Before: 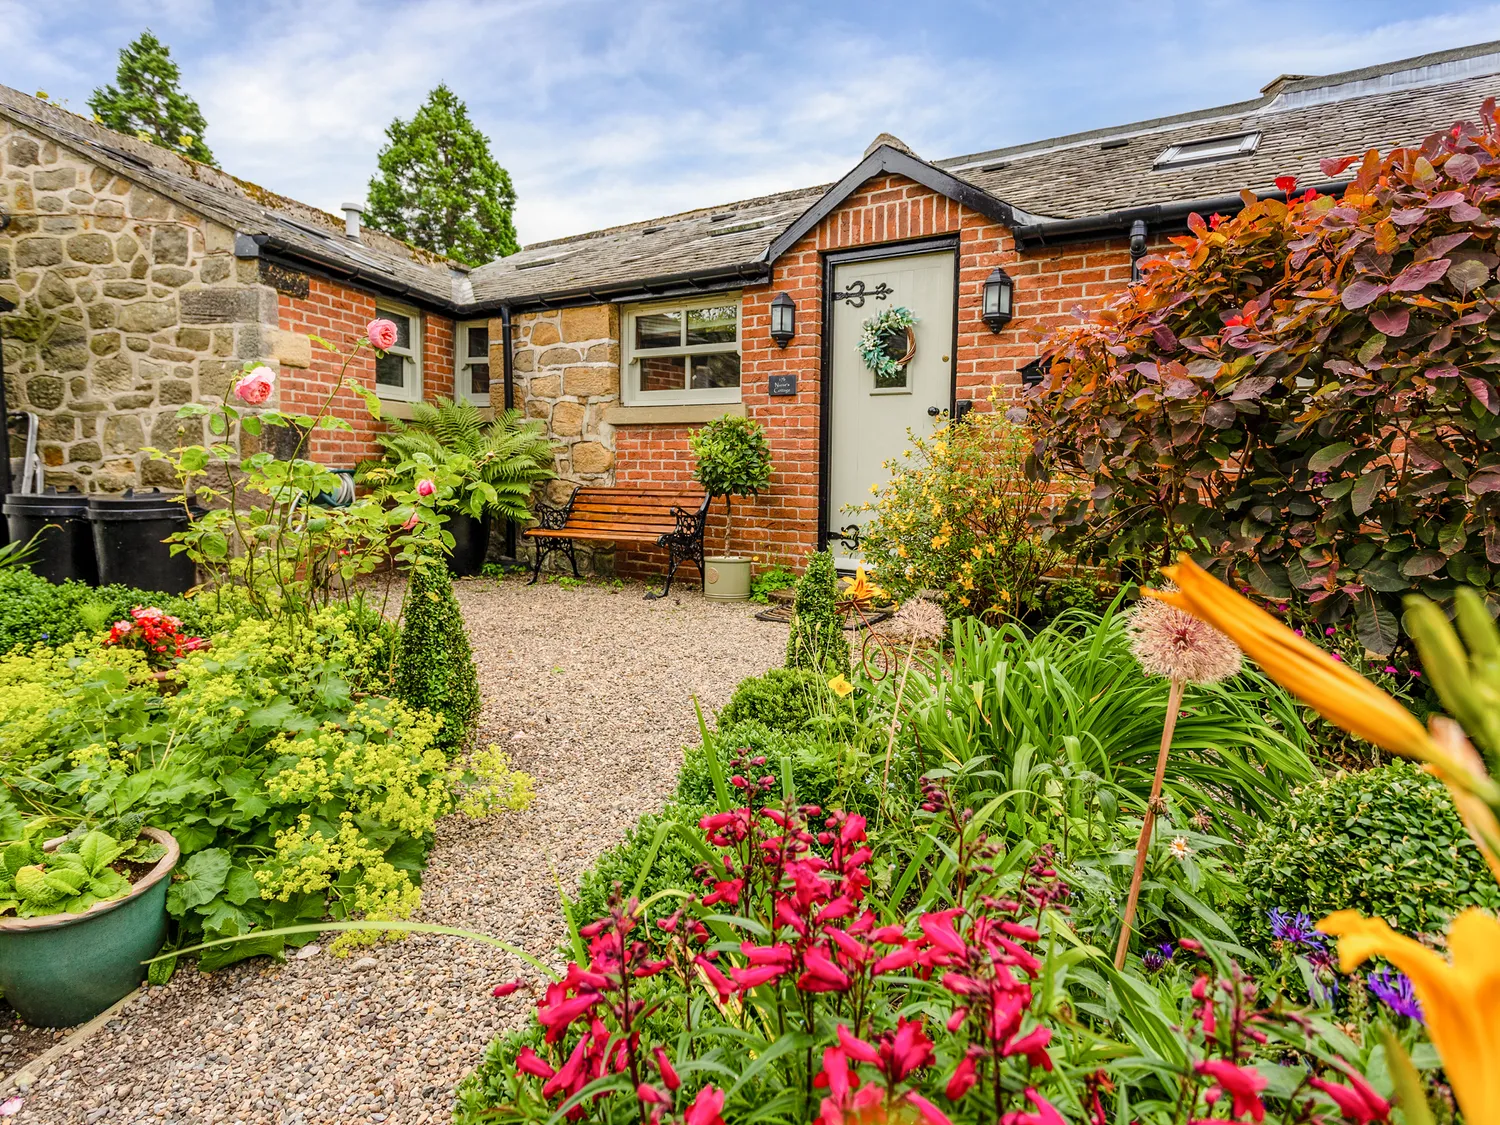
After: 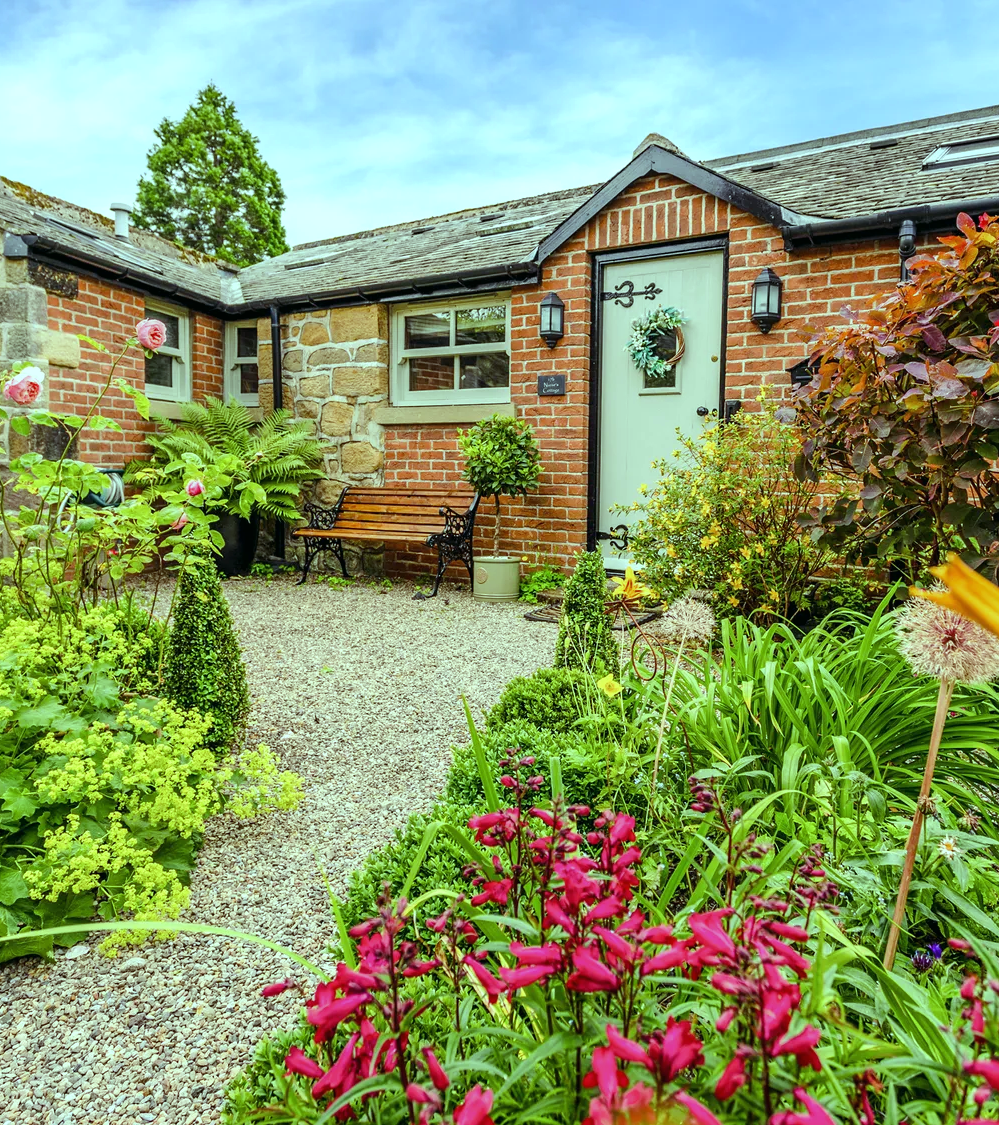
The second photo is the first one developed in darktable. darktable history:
crop: left 15.419%, right 17.914%
color balance: mode lift, gamma, gain (sRGB), lift [0.997, 0.979, 1.021, 1.011], gamma [1, 1.084, 0.916, 0.998], gain [1, 0.87, 1.13, 1.101], contrast 4.55%, contrast fulcrum 38.24%, output saturation 104.09%
